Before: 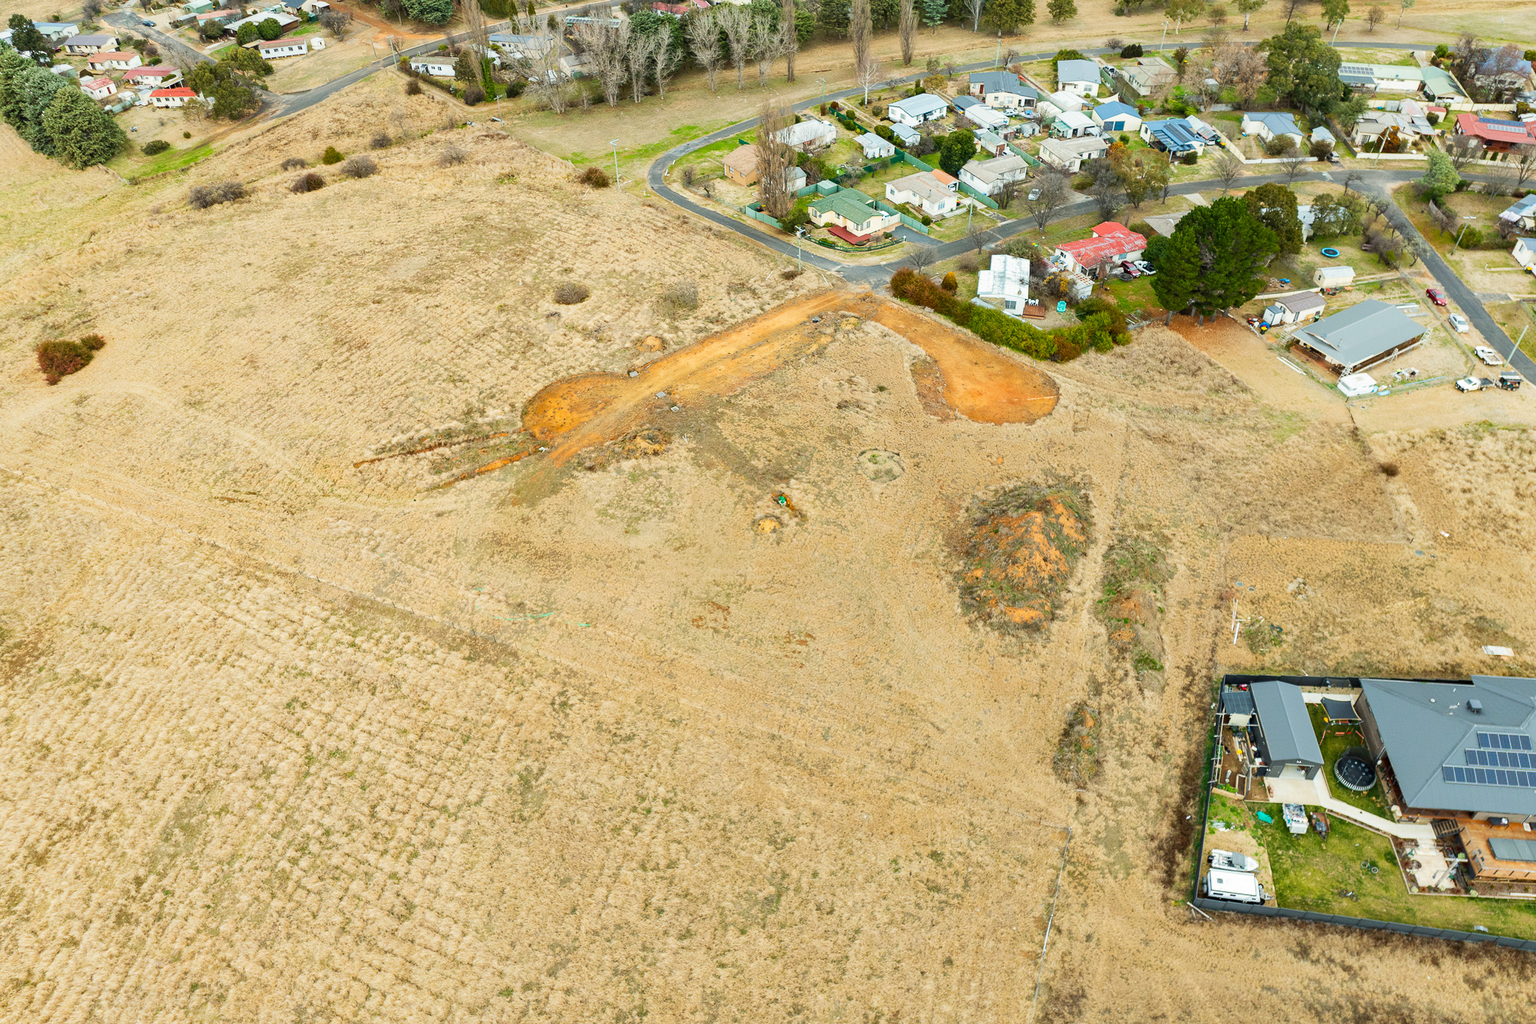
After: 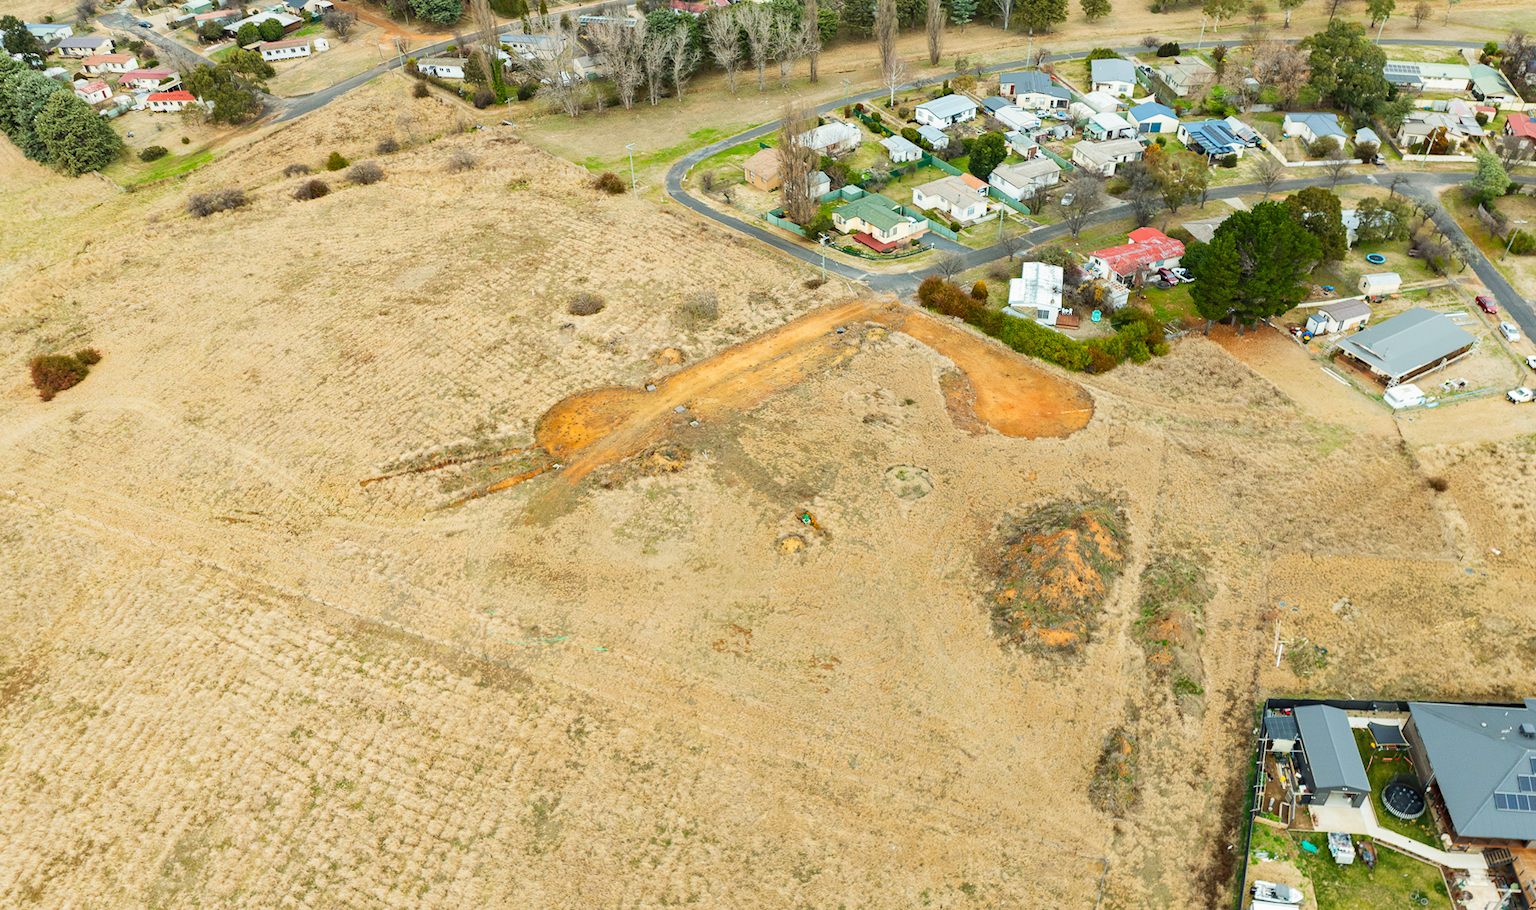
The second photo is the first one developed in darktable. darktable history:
crop and rotate: angle 0.2°, left 0.275%, right 3.127%, bottom 14.18%
fill light: on, module defaults
